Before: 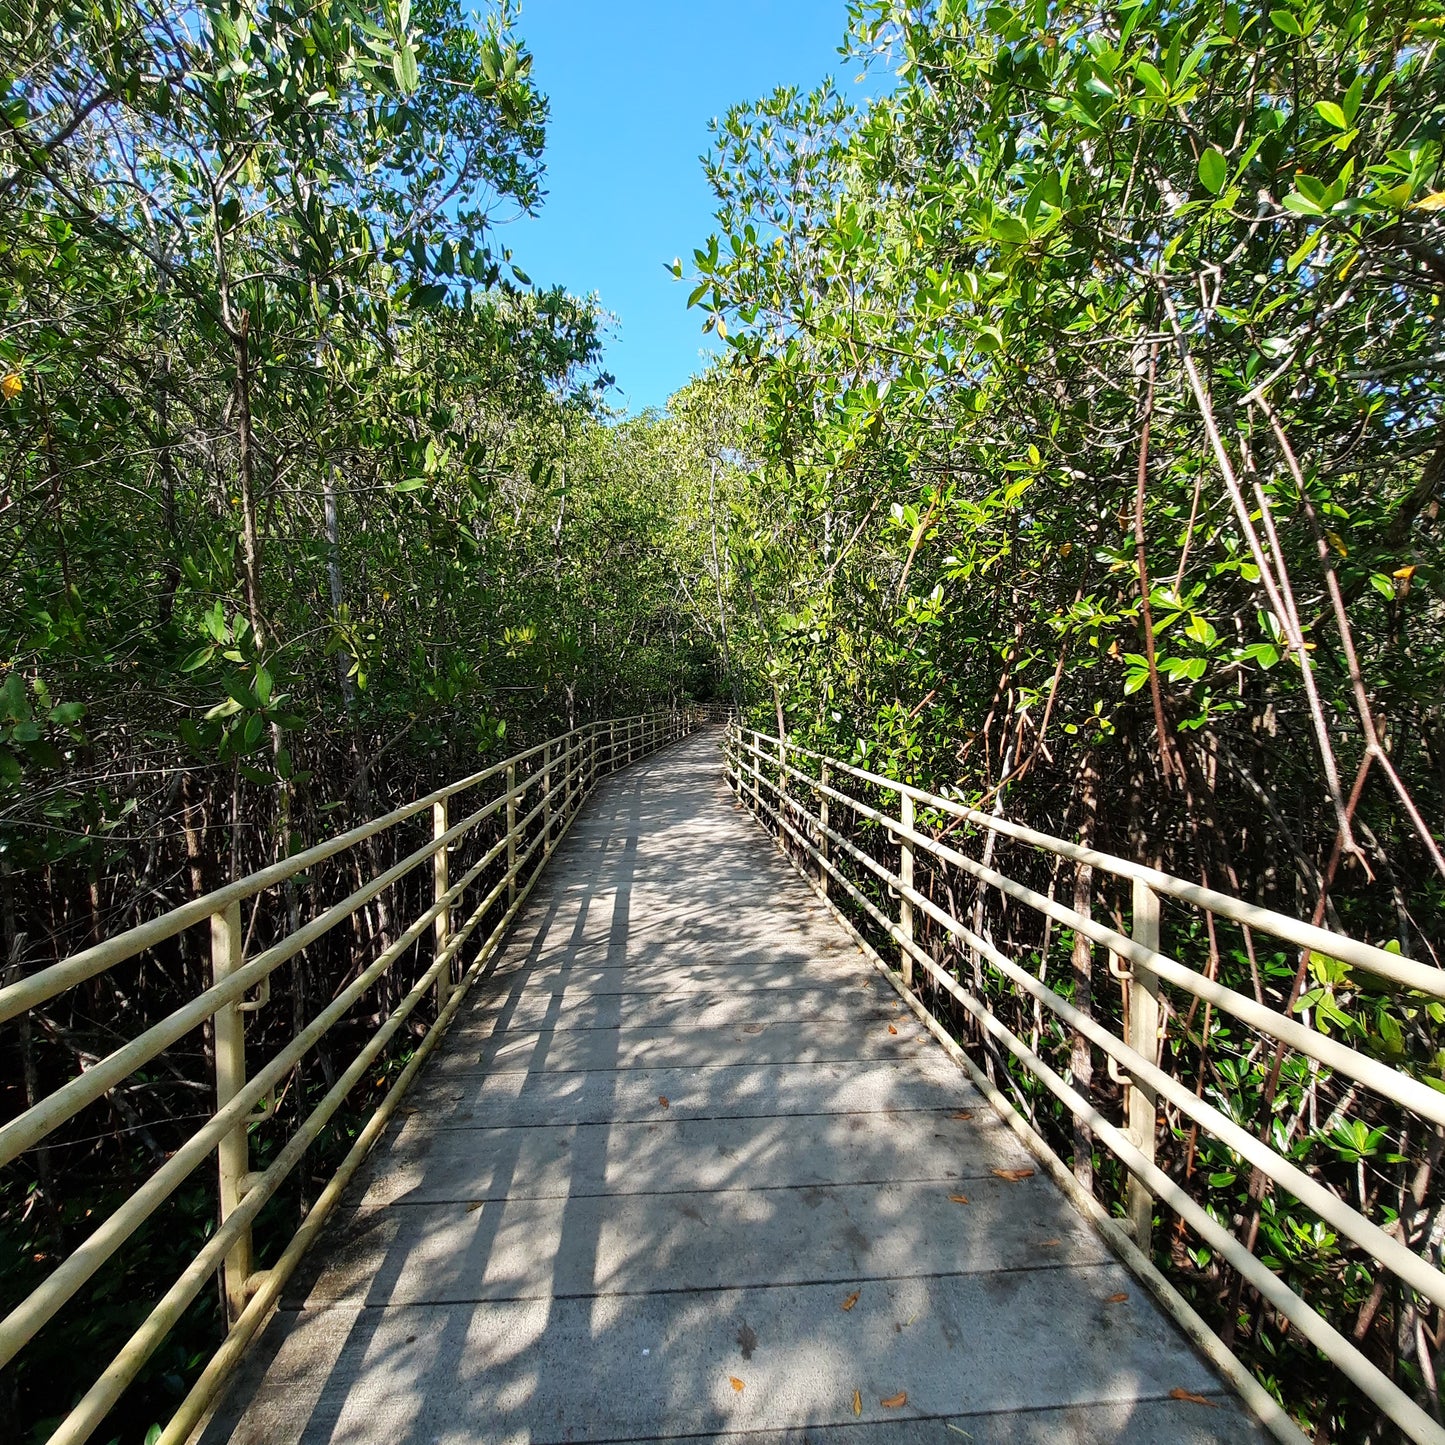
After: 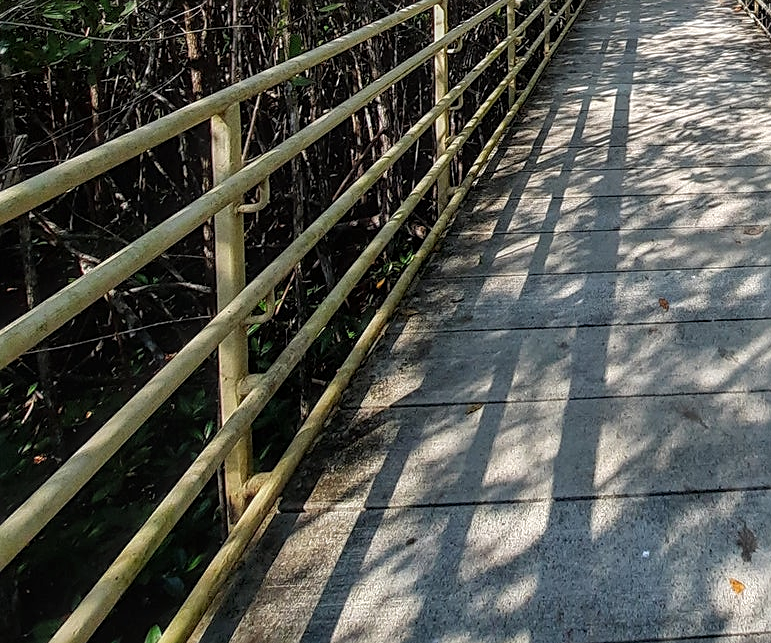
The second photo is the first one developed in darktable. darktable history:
sharpen: on, module defaults
crop and rotate: top 55.236%, right 46.592%, bottom 0.212%
local contrast: highlights 2%, shadows 6%, detail 134%
